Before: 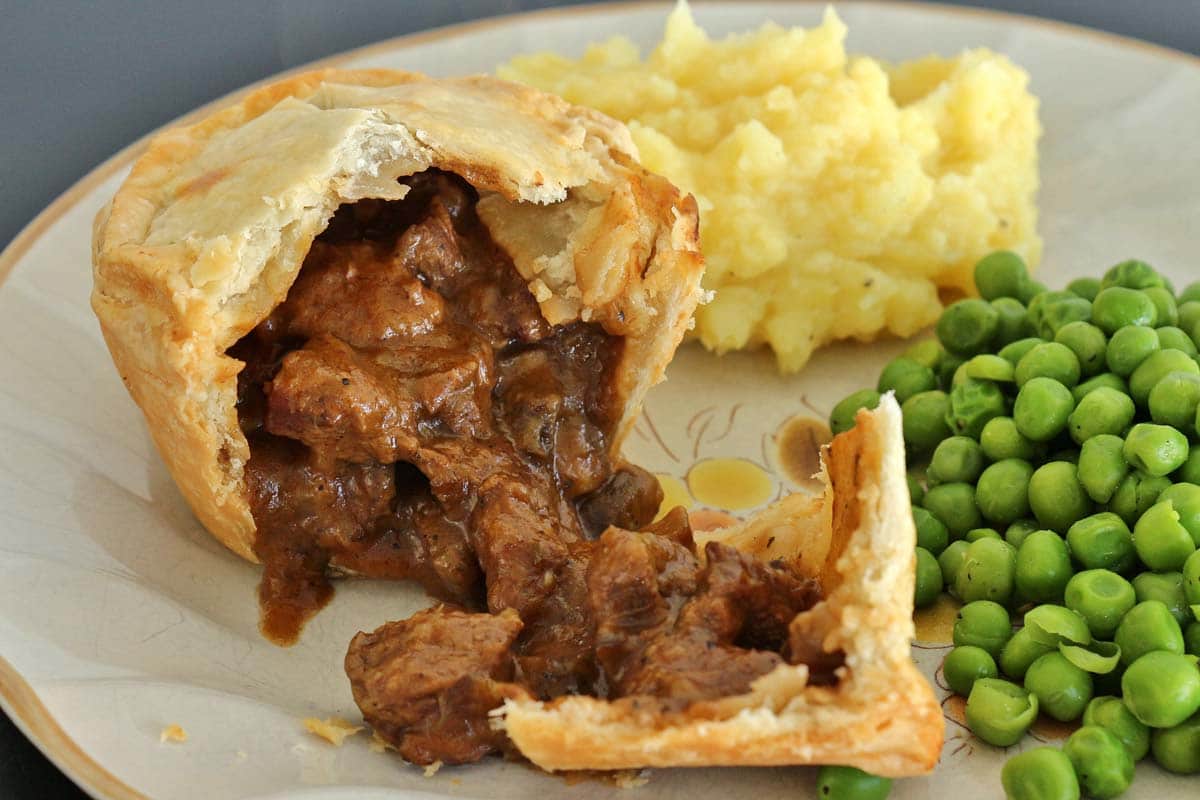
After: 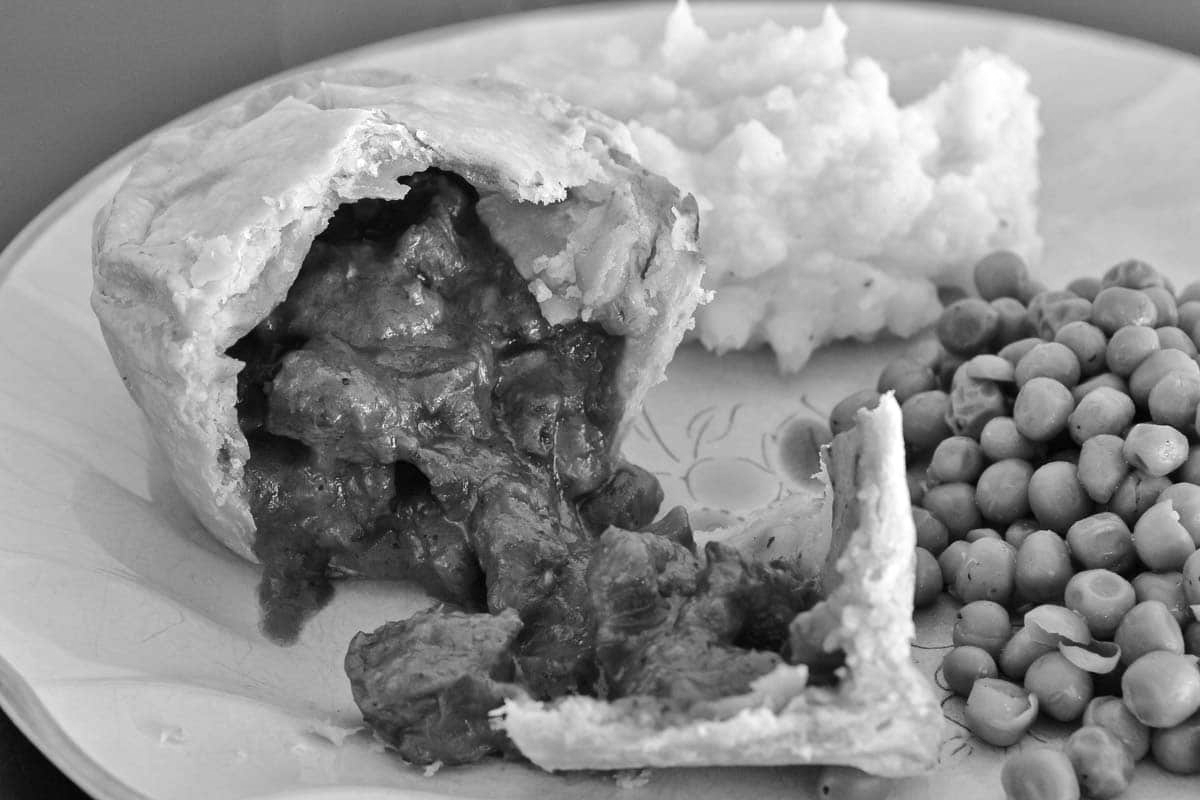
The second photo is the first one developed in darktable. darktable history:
white balance: red 0.98, blue 1.61
color contrast: green-magenta contrast 0, blue-yellow contrast 0
